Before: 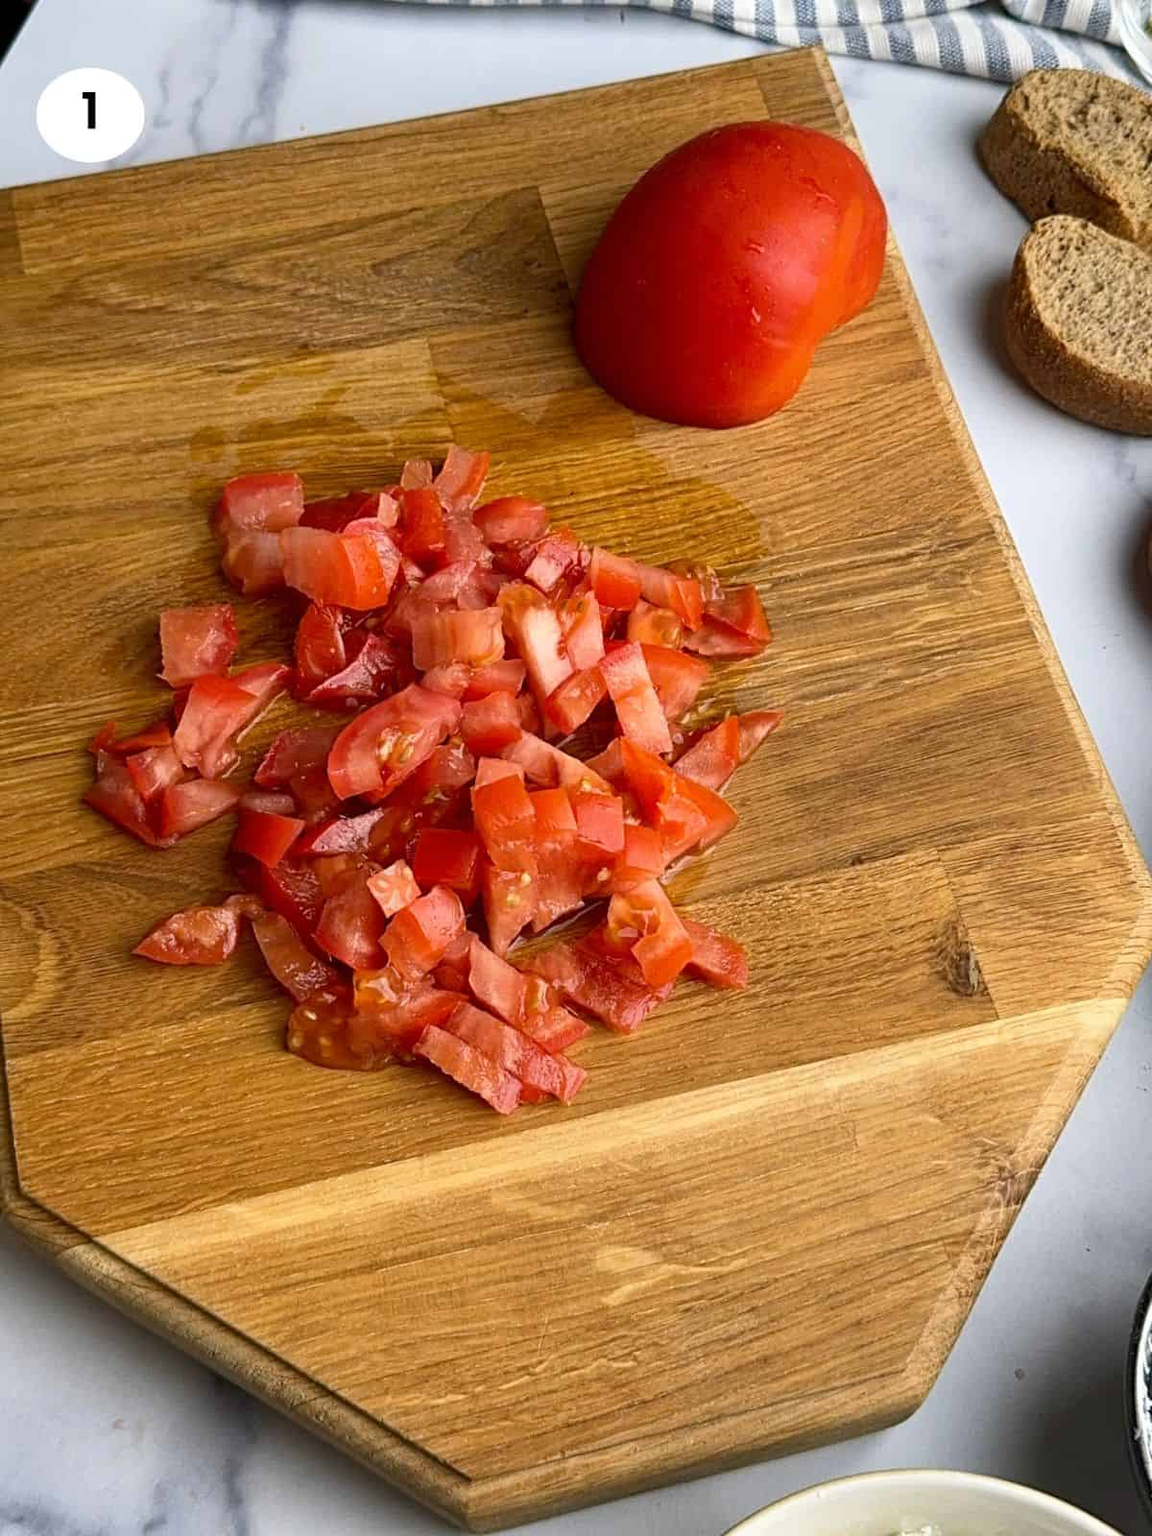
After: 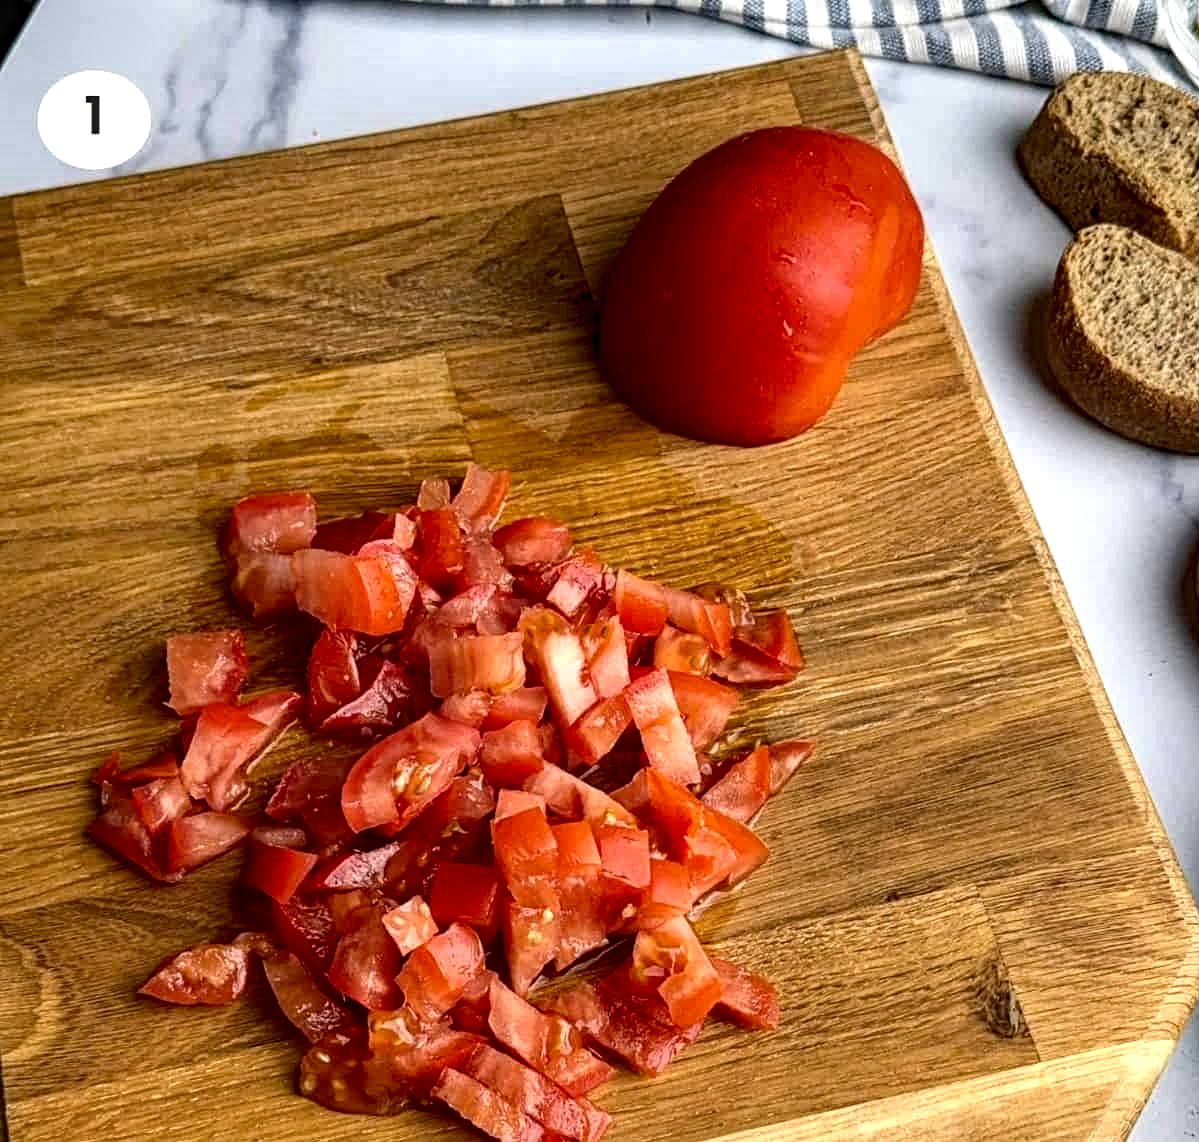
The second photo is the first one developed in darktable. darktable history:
haze removal: compatibility mode true, adaptive false
local contrast: detail 160%
crop: bottom 28.603%
